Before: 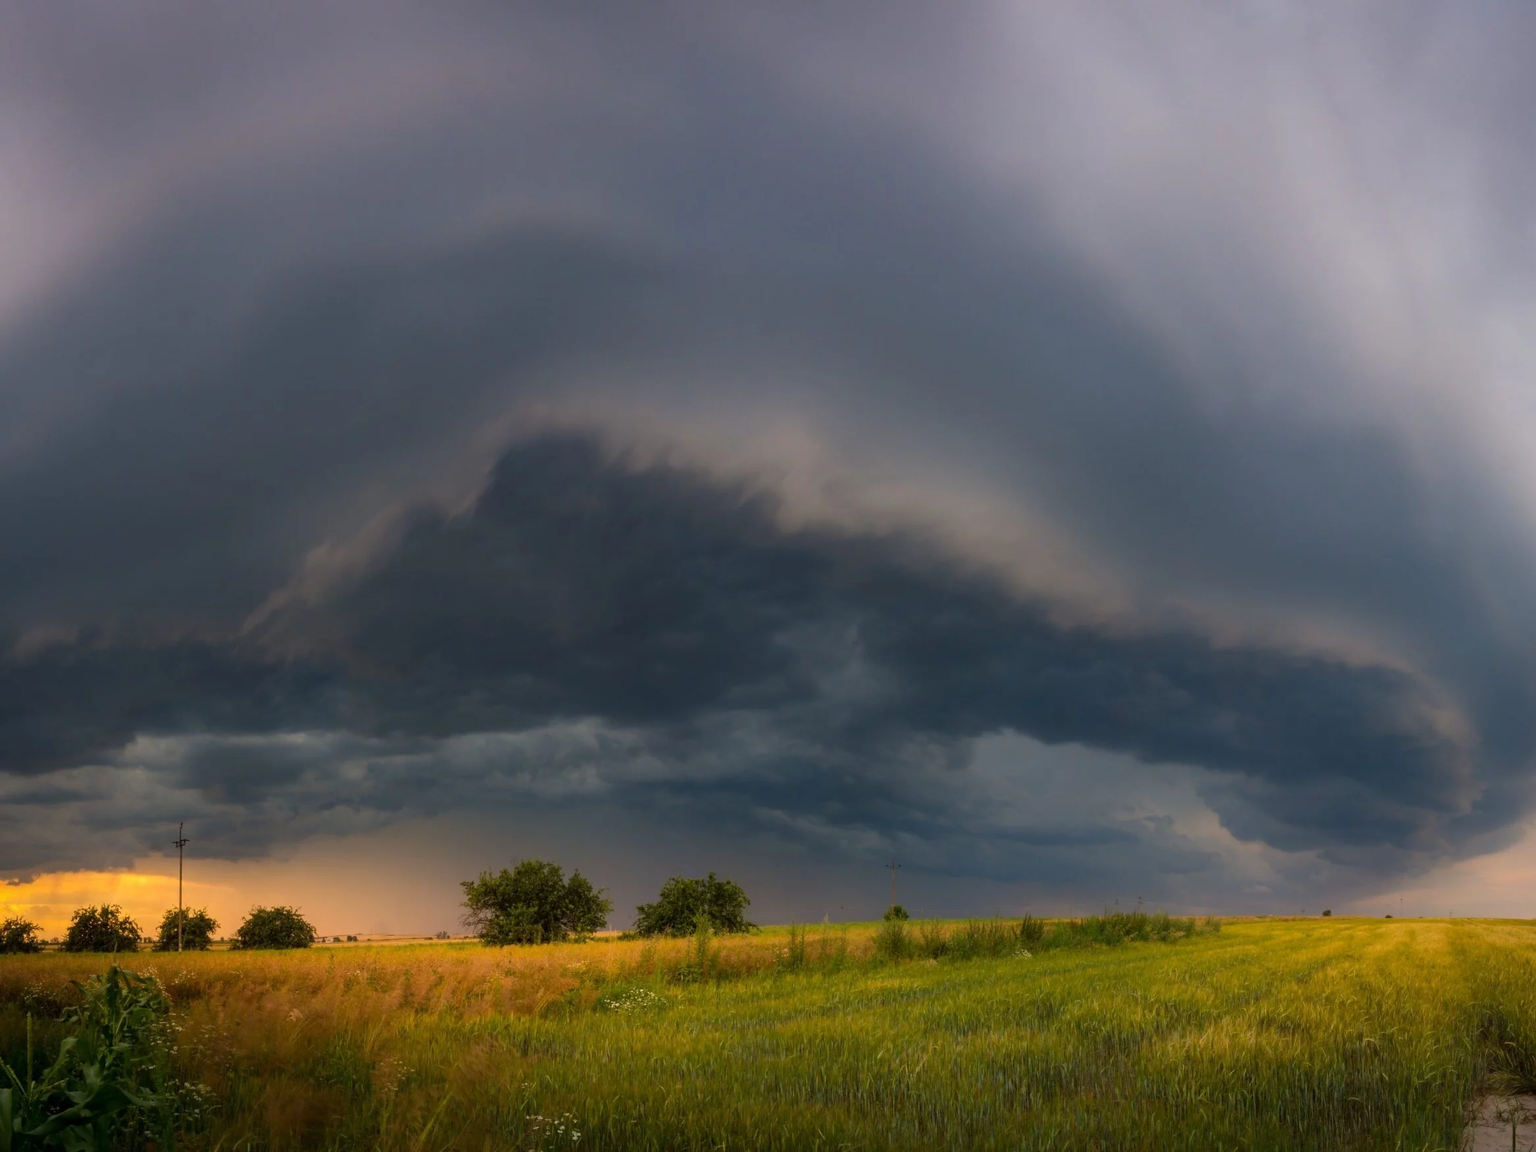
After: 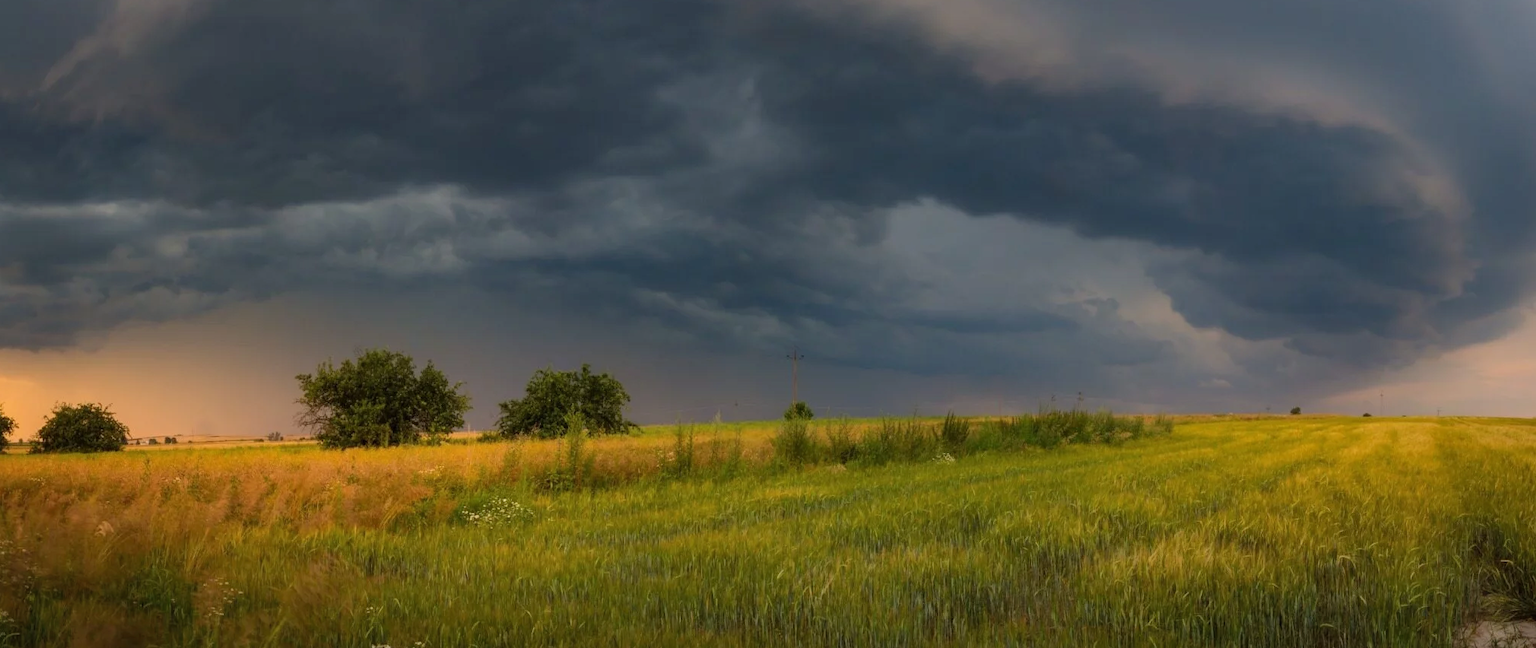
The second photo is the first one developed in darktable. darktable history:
shadows and highlights: radius 119.12, shadows 41.92, highlights -62.09, soften with gaussian
crop and rotate: left 13.32%, top 48.382%, bottom 2.801%
